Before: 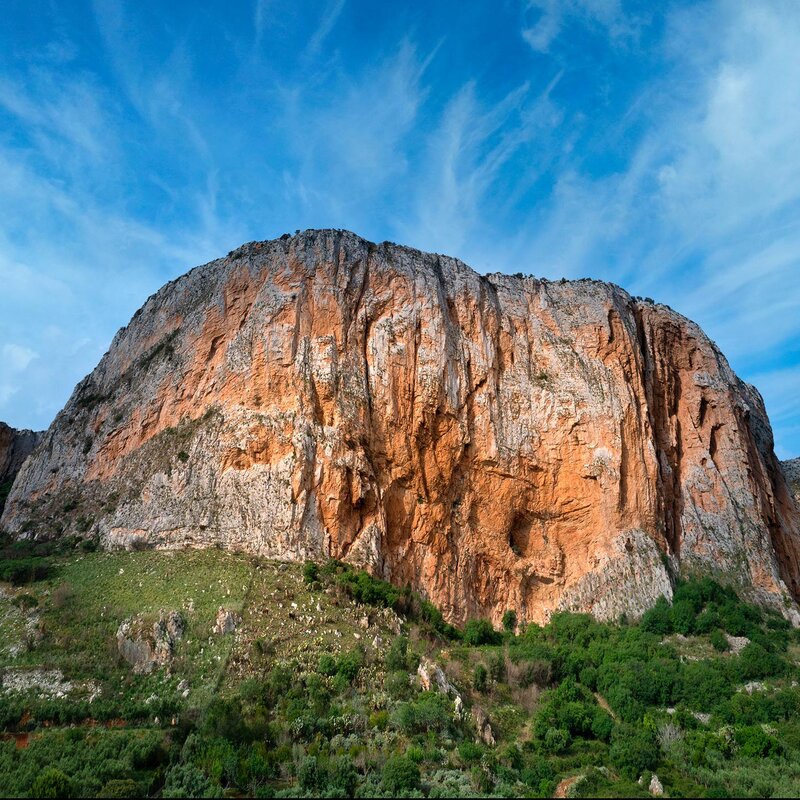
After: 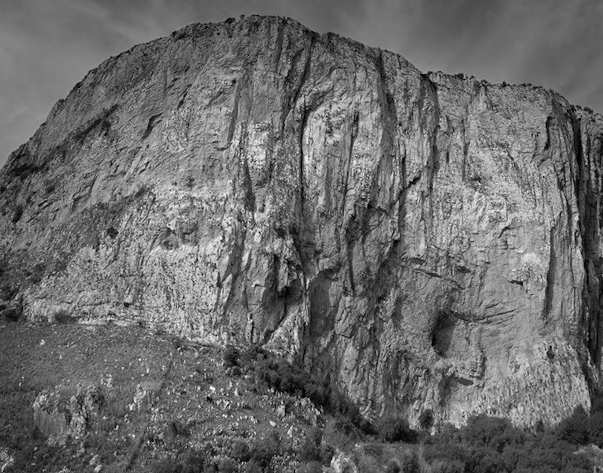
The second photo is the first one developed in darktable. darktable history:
monochrome: a 26.22, b 42.67, size 0.8
crop: left 11.123%, top 27.61%, right 18.3%, bottom 17.034%
color zones: curves: ch0 [(0, 0.5) (0.125, 0.4) (0.25, 0.5) (0.375, 0.4) (0.5, 0.4) (0.625, 0.35) (0.75, 0.35) (0.875, 0.5)]; ch1 [(0, 0.35) (0.125, 0.45) (0.25, 0.35) (0.375, 0.35) (0.5, 0.35) (0.625, 0.35) (0.75, 0.45) (0.875, 0.35)]; ch2 [(0, 0.6) (0.125, 0.5) (0.25, 0.5) (0.375, 0.6) (0.5, 0.6) (0.625, 0.5) (0.75, 0.5) (0.875, 0.5)]
rotate and perspective: rotation 4.1°, automatic cropping off
